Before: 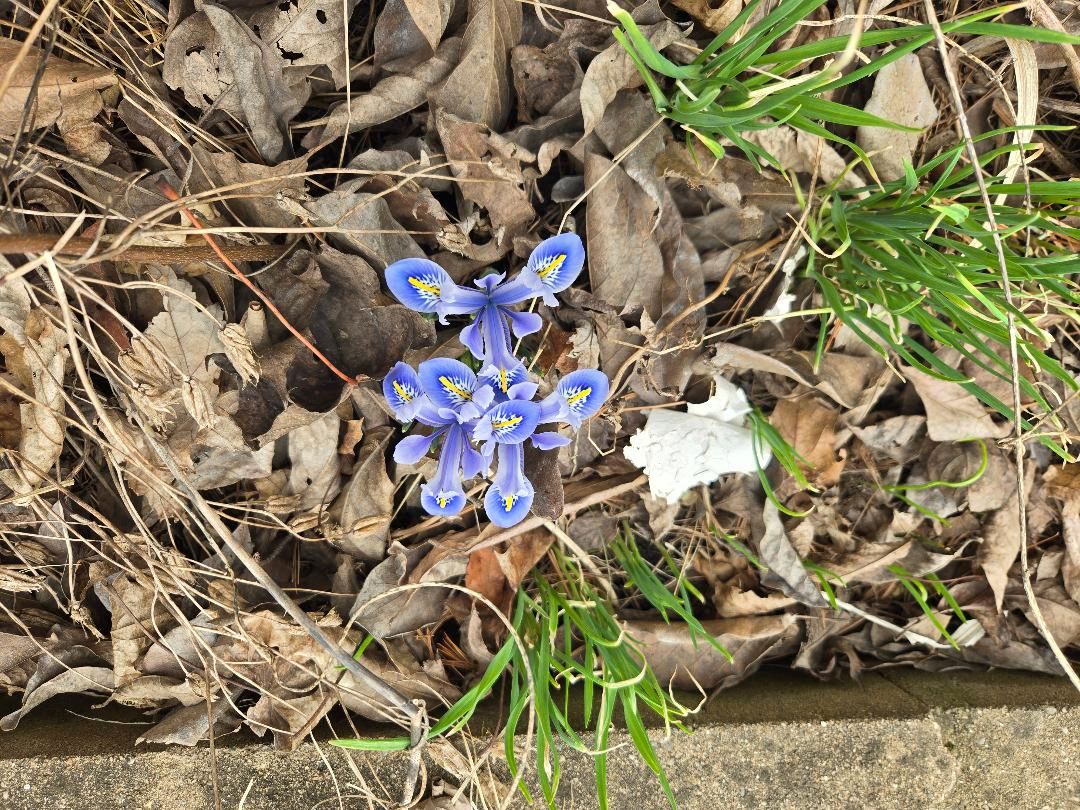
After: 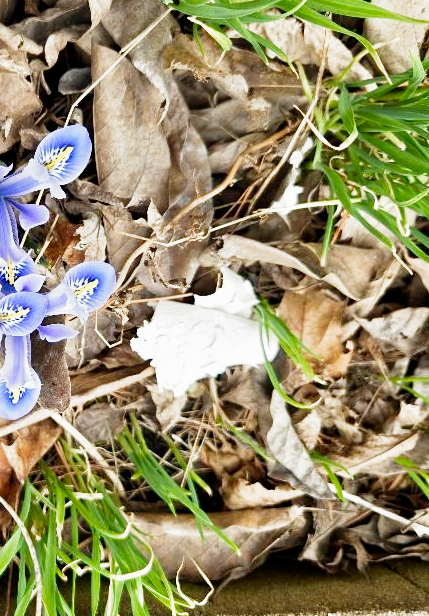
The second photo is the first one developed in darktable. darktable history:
crop: left 45.721%, top 13.393%, right 14.118%, bottom 10.01%
filmic rgb: middle gray luminance 12.74%, black relative exposure -10.13 EV, white relative exposure 3.47 EV, threshold 6 EV, target black luminance 0%, hardness 5.74, latitude 44.69%, contrast 1.221, highlights saturation mix 5%, shadows ↔ highlights balance 26.78%, add noise in highlights 0, preserve chrominance no, color science v3 (2019), use custom middle-gray values true, iterations of high-quality reconstruction 0, contrast in highlights soft, enable highlight reconstruction true
